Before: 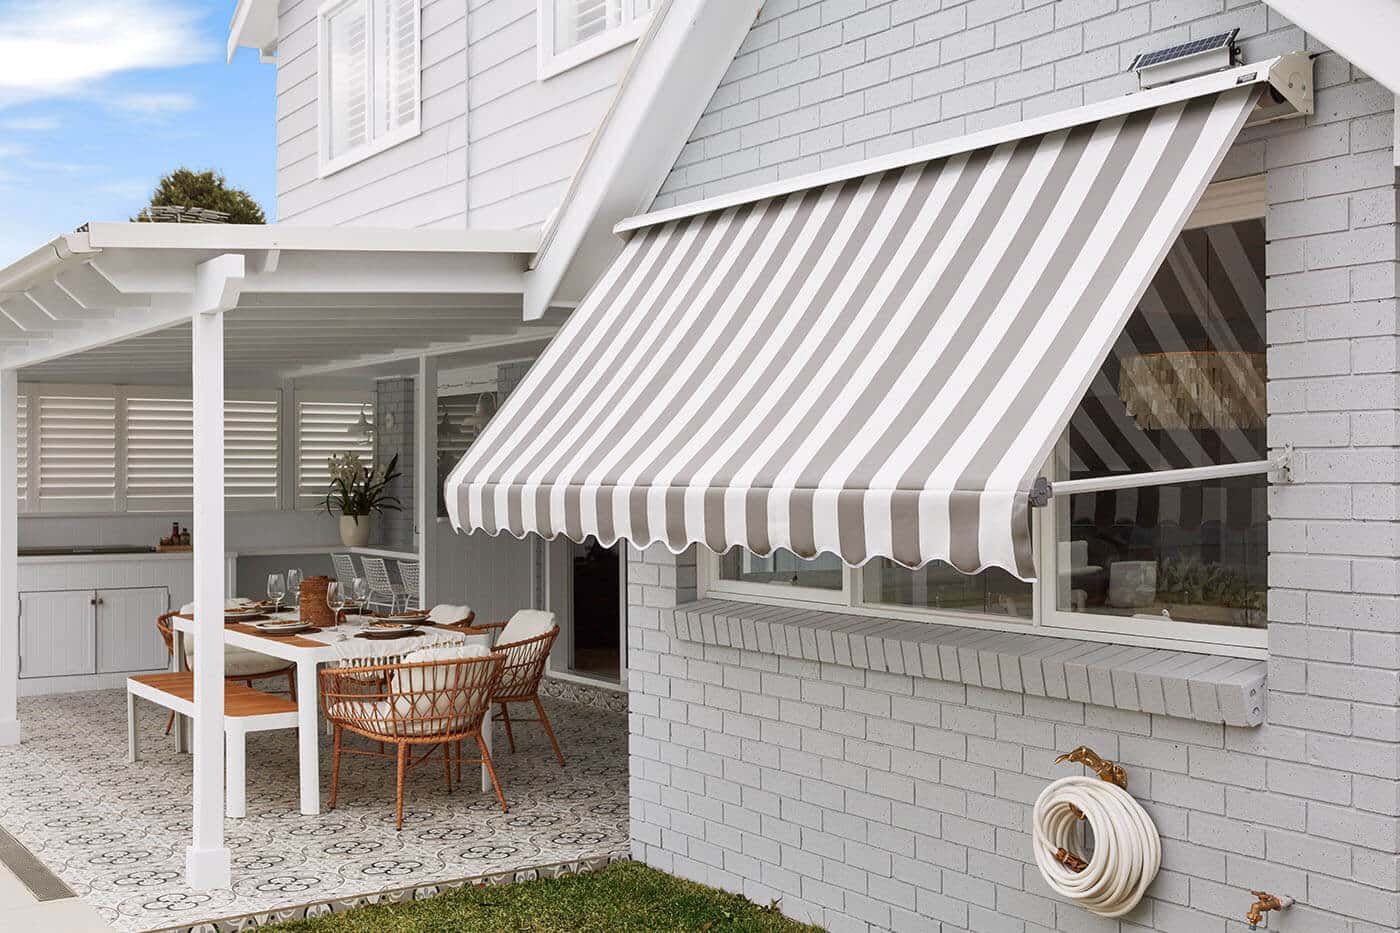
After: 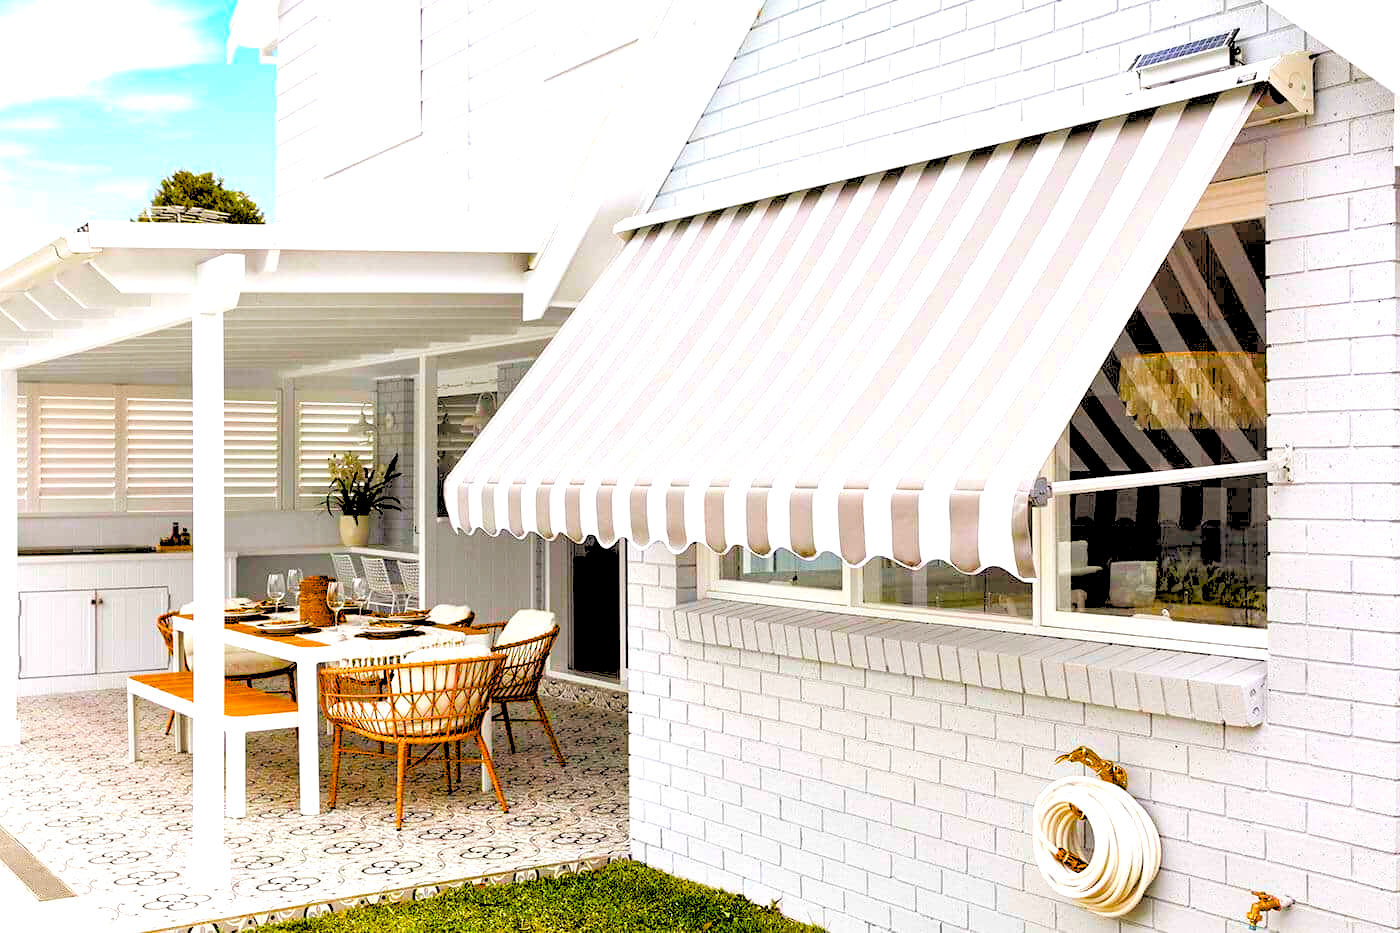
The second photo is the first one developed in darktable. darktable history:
rgb levels: levels [[0.027, 0.429, 0.996], [0, 0.5, 1], [0, 0.5, 1]]
color balance rgb: linear chroma grading › shadows 10%, linear chroma grading › highlights 10%, linear chroma grading › global chroma 15%, linear chroma grading › mid-tones 15%, perceptual saturation grading › global saturation 40%, perceptual saturation grading › highlights -25%, perceptual saturation grading › mid-tones 35%, perceptual saturation grading › shadows 35%, perceptual brilliance grading › global brilliance 11.29%, global vibrance 11.29%
tone equalizer: -8 EV -0.417 EV, -7 EV -0.389 EV, -6 EV -0.333 EV, -5 EV -0.222 EV, -3 EV 0.222 EV, -2 EV 0.333 EV, -1 EV 0.389 EV, +0 EV 0.417 EV, edges refinement/feathering 500, mask exposure compensation -1.57 EV, preserve details no
exposure: black level correction 0.001, exposure 0.191 EV, compensate highlight preservation false
